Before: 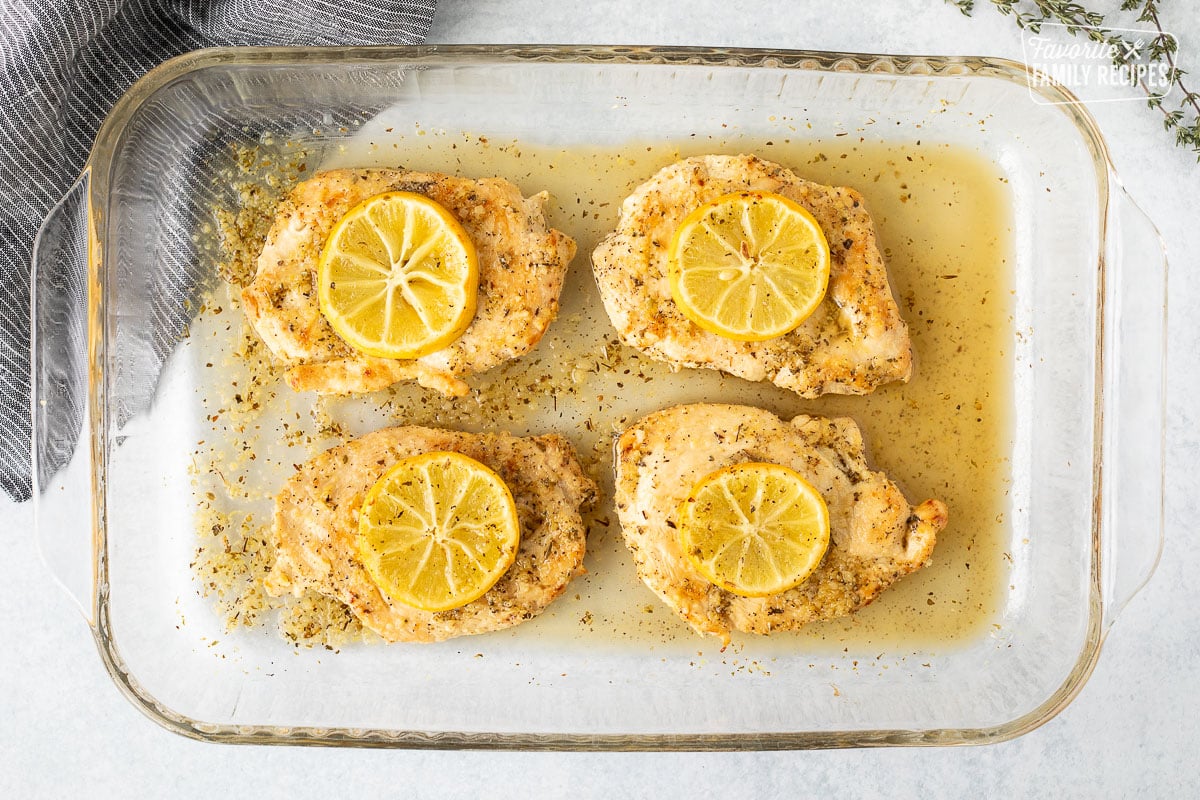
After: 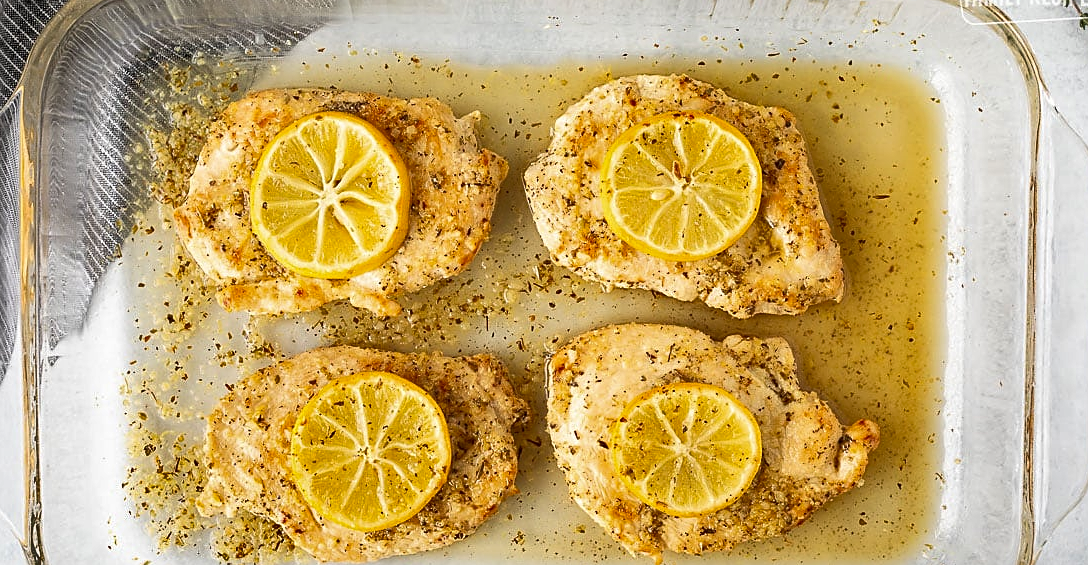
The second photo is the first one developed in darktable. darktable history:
shadows and highlights: soften with gaussian
crop: left 5.71%, top 10.018%, right 3.581%, bottom 19.259%
sharpen: on, module defaults
